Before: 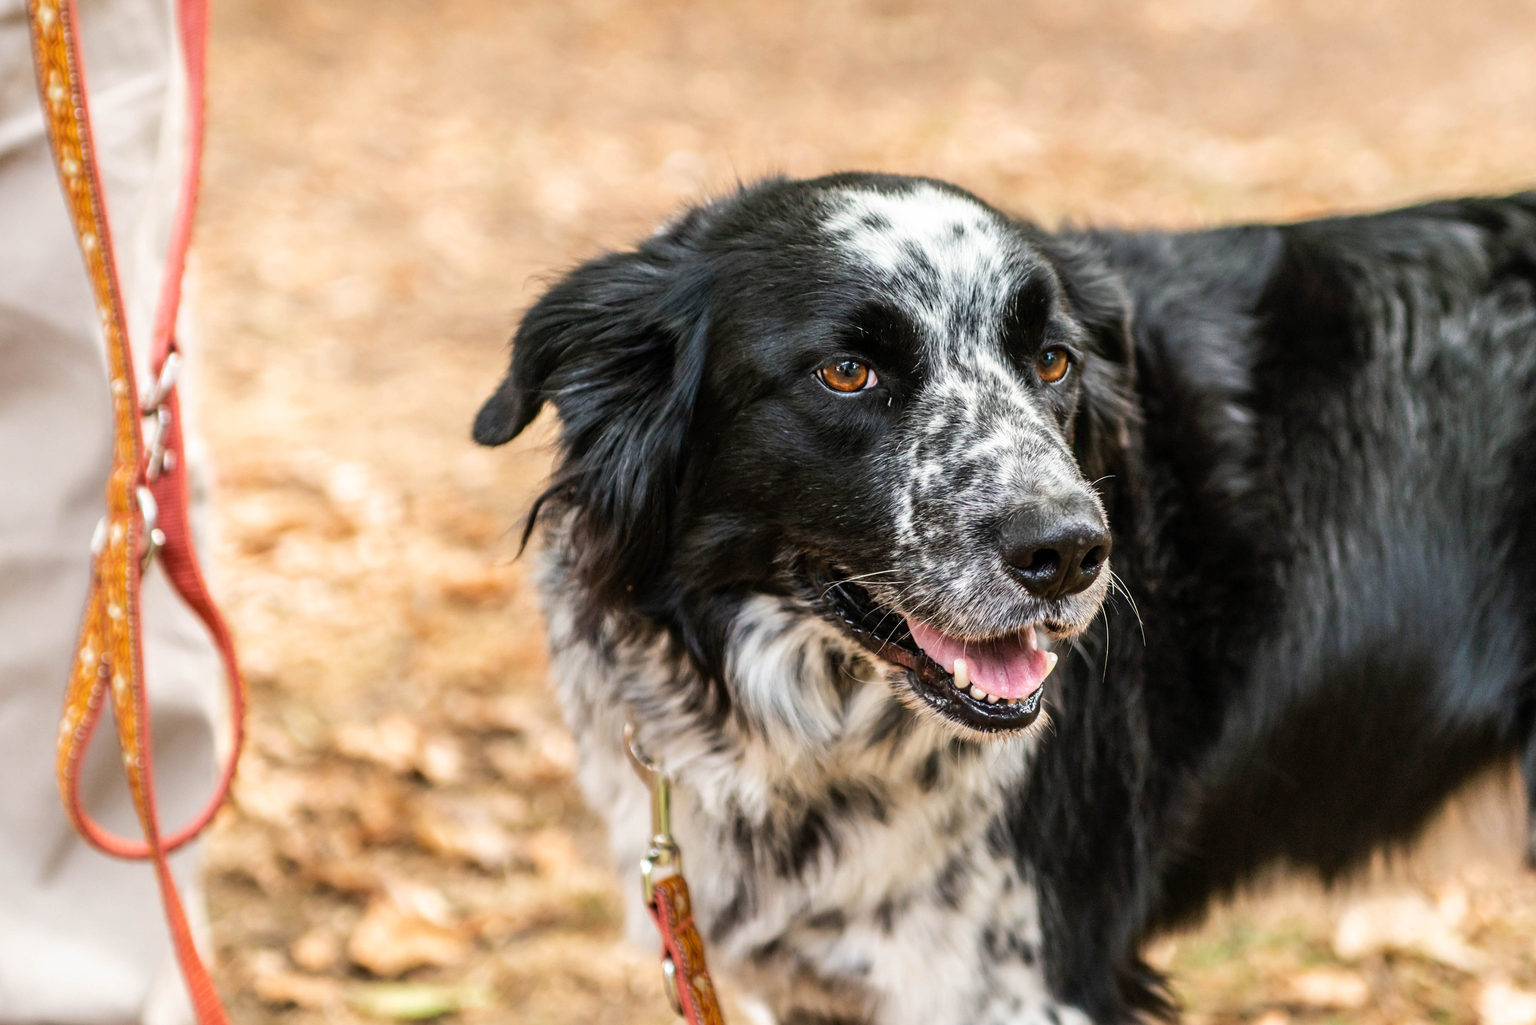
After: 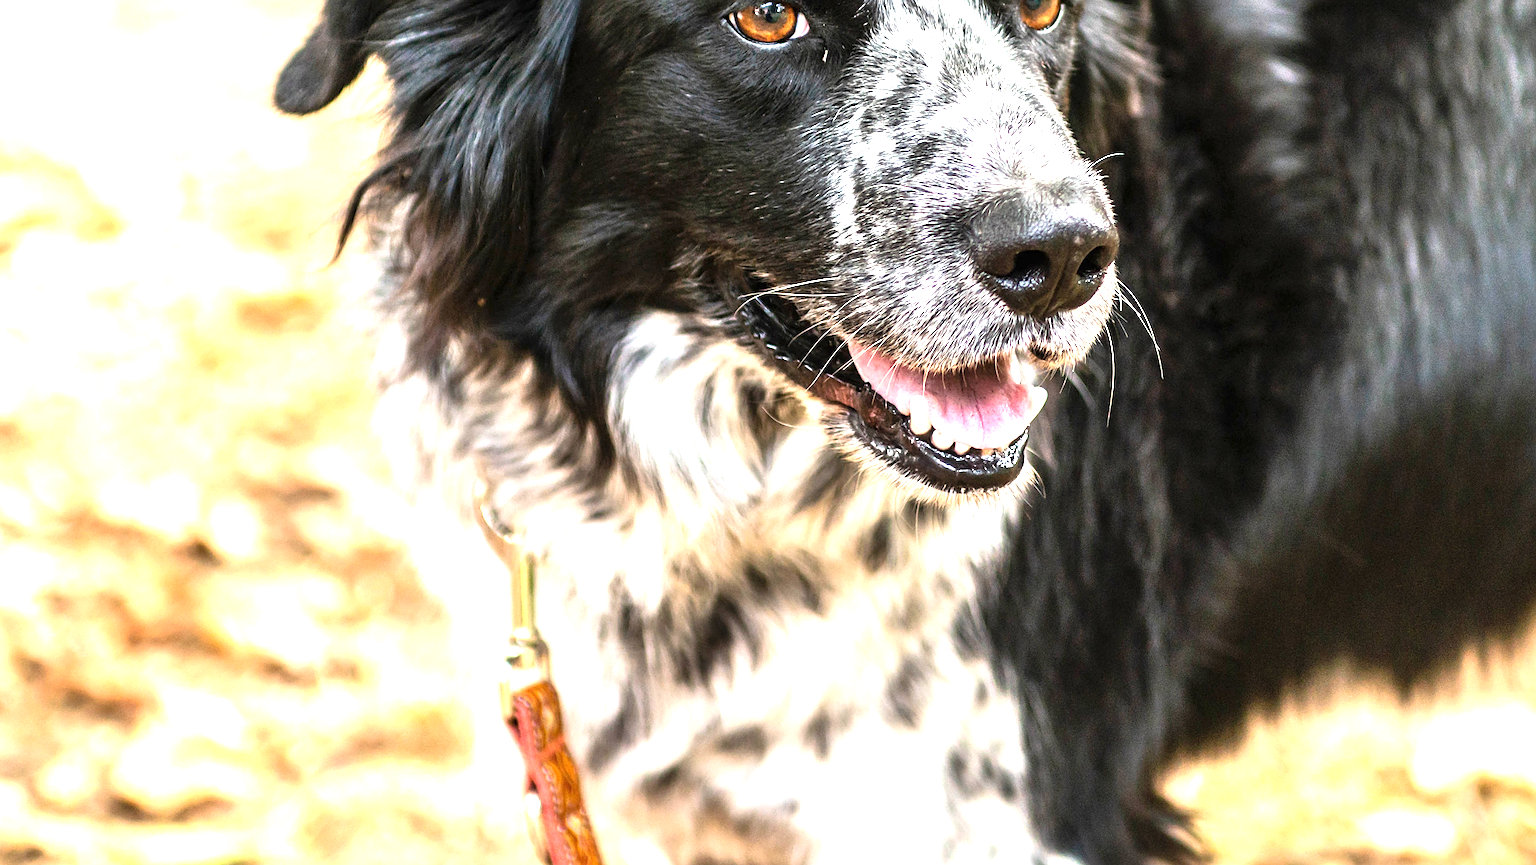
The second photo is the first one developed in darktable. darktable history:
crop and rotate: left 17.299%, top 35.115%, right 7.015%, bottom 1.024%
sharpen: on, module defaults
exposure: black level correction 0, exposure 1.388 EV, compensate exposure bias true, compensate highlight preservation false
